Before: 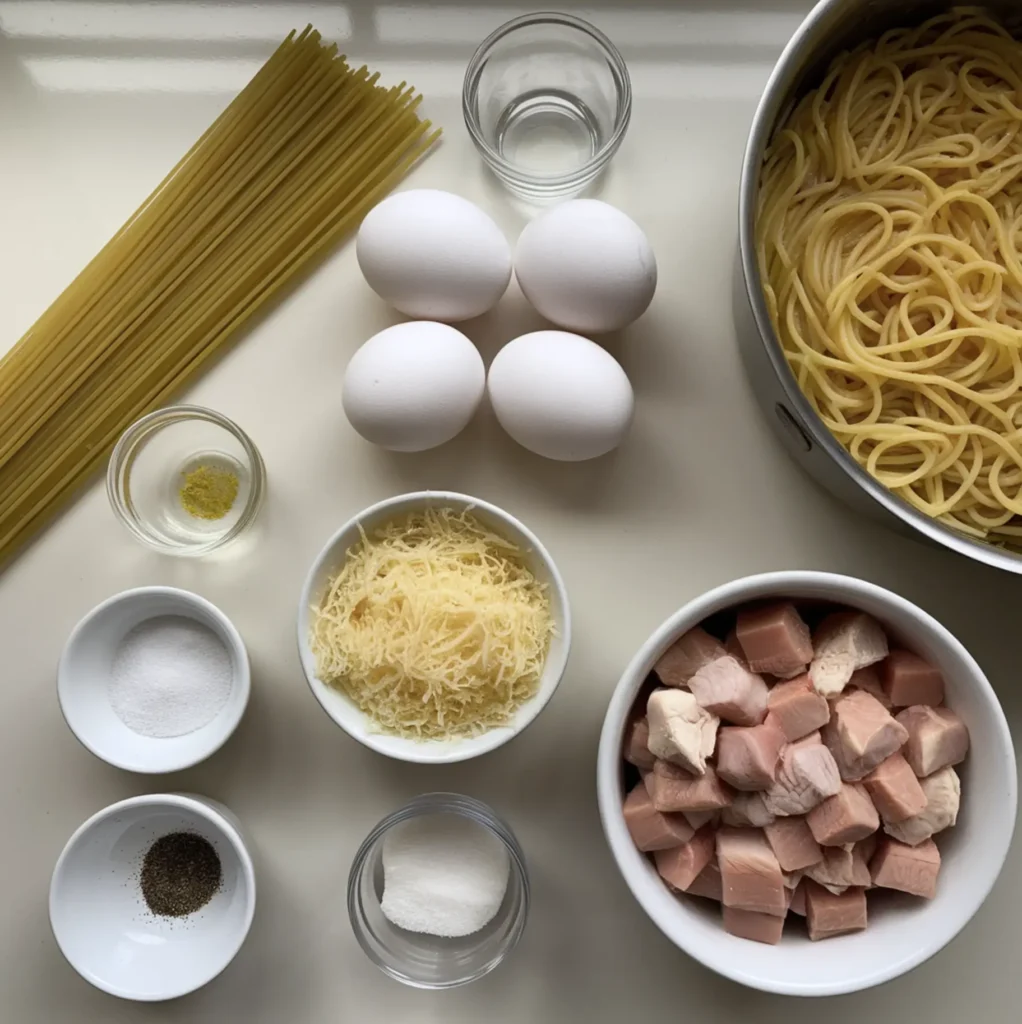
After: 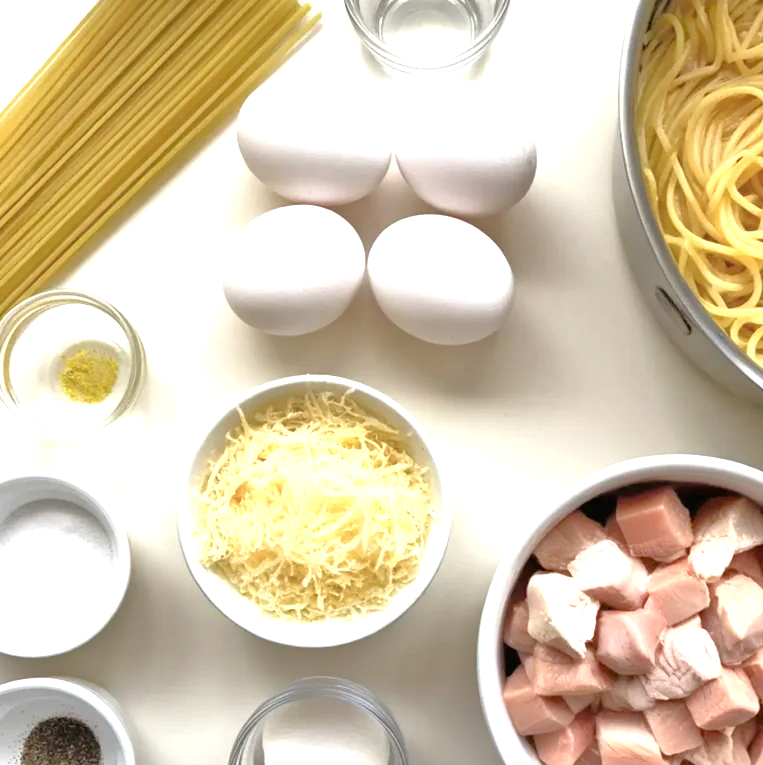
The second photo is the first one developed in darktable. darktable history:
tone equalizer: -7 EV 0.15 EV, -6 EV 0.6 EV, -5 EV 1.15 EV, -4 EV 1.33 EV, -3 EV 1.15 EV, -2 EV 0.6 EV, -1 EV 0.15 EV, mask exposure compensation -0.5 EV
exposure: black level correction 0, exposure 1.3 EV, compensate exposure bias true, compensate highlight preservation false
crop and rotate: left 11.831%, top 11.346%, right 13.429%, bottom 13.899%
